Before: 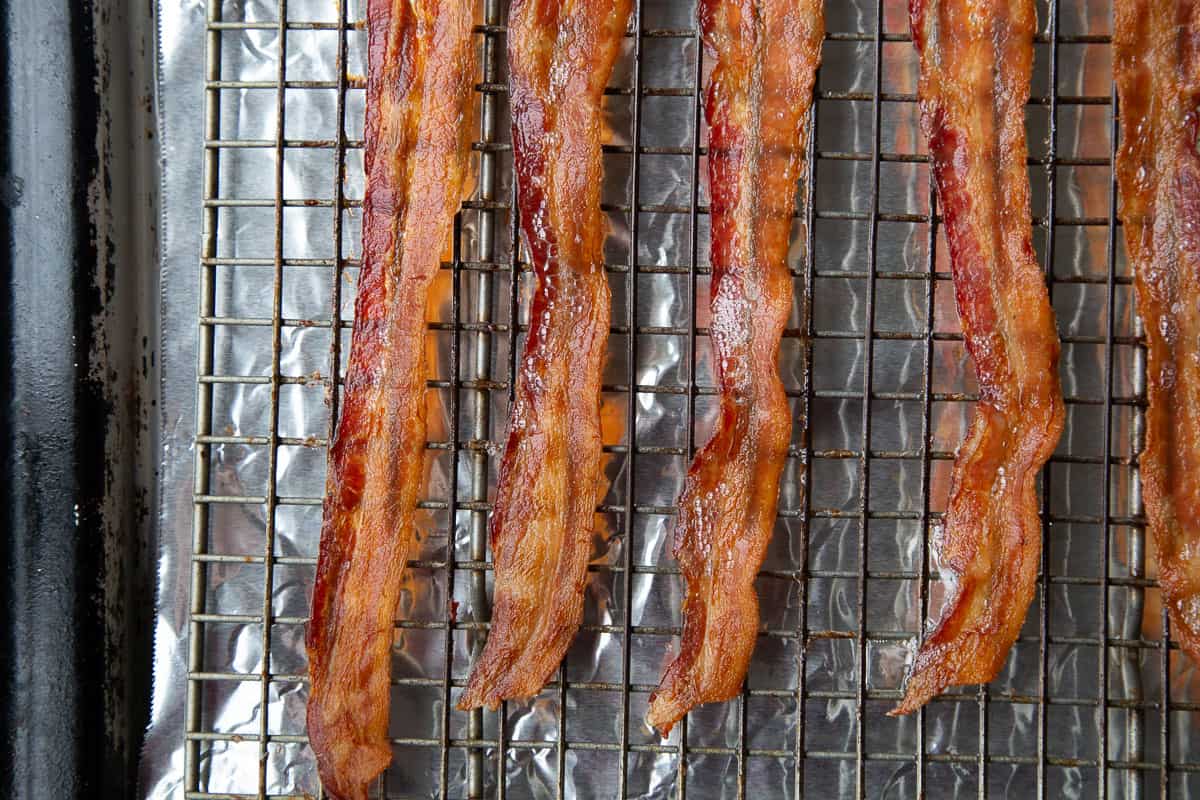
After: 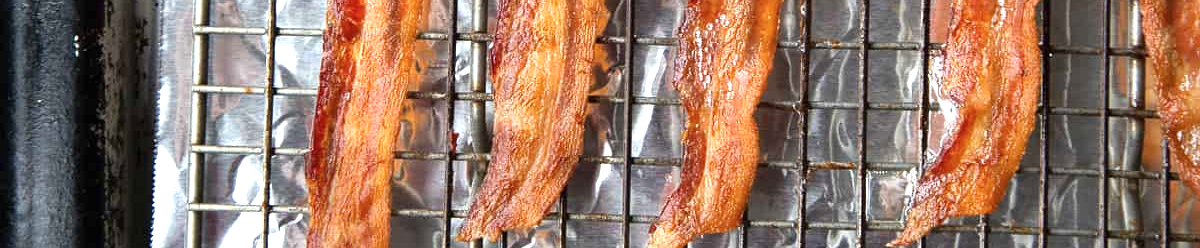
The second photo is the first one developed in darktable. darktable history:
exposure: black level correction 0, exposure 0.953 EV, compensate highlight preservation false
crop and rotate: top 58.705%, bottom 10.281%
contrast brightness saturation: saturation -0.065
color calibration: illuminant same as pipeline (D50), adaptation XYZ, x 0.345, y 0.359, temperature 5014.08 K
